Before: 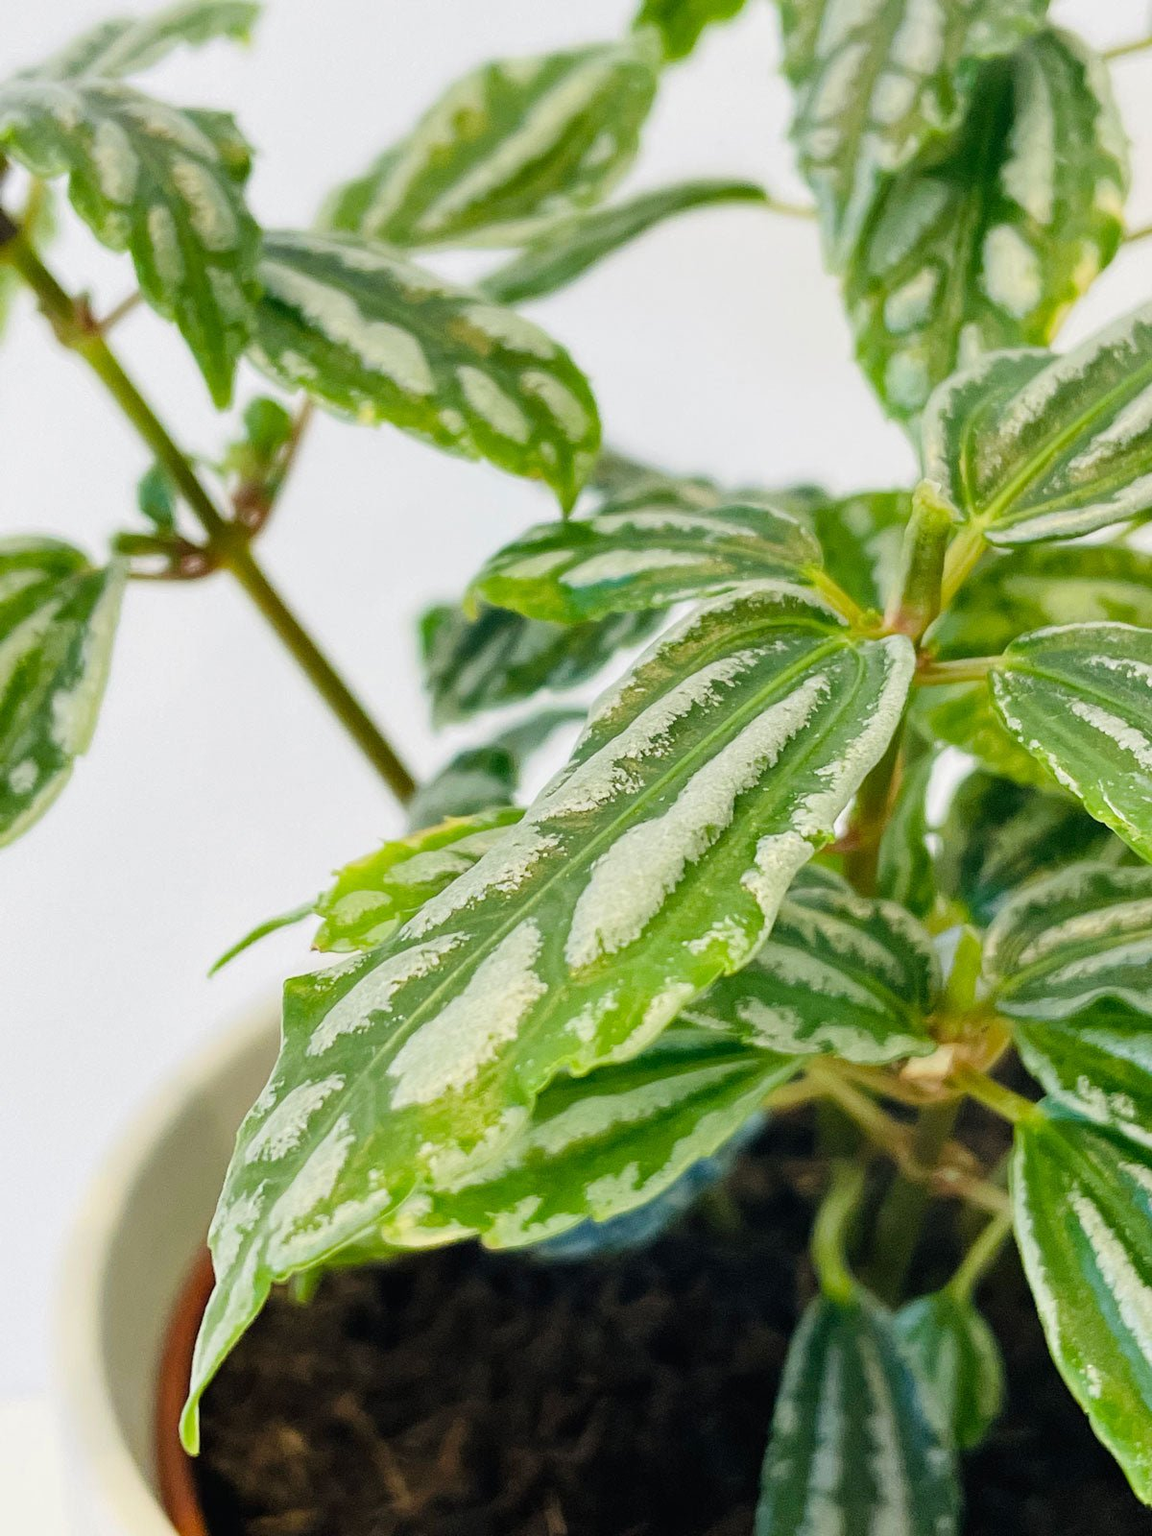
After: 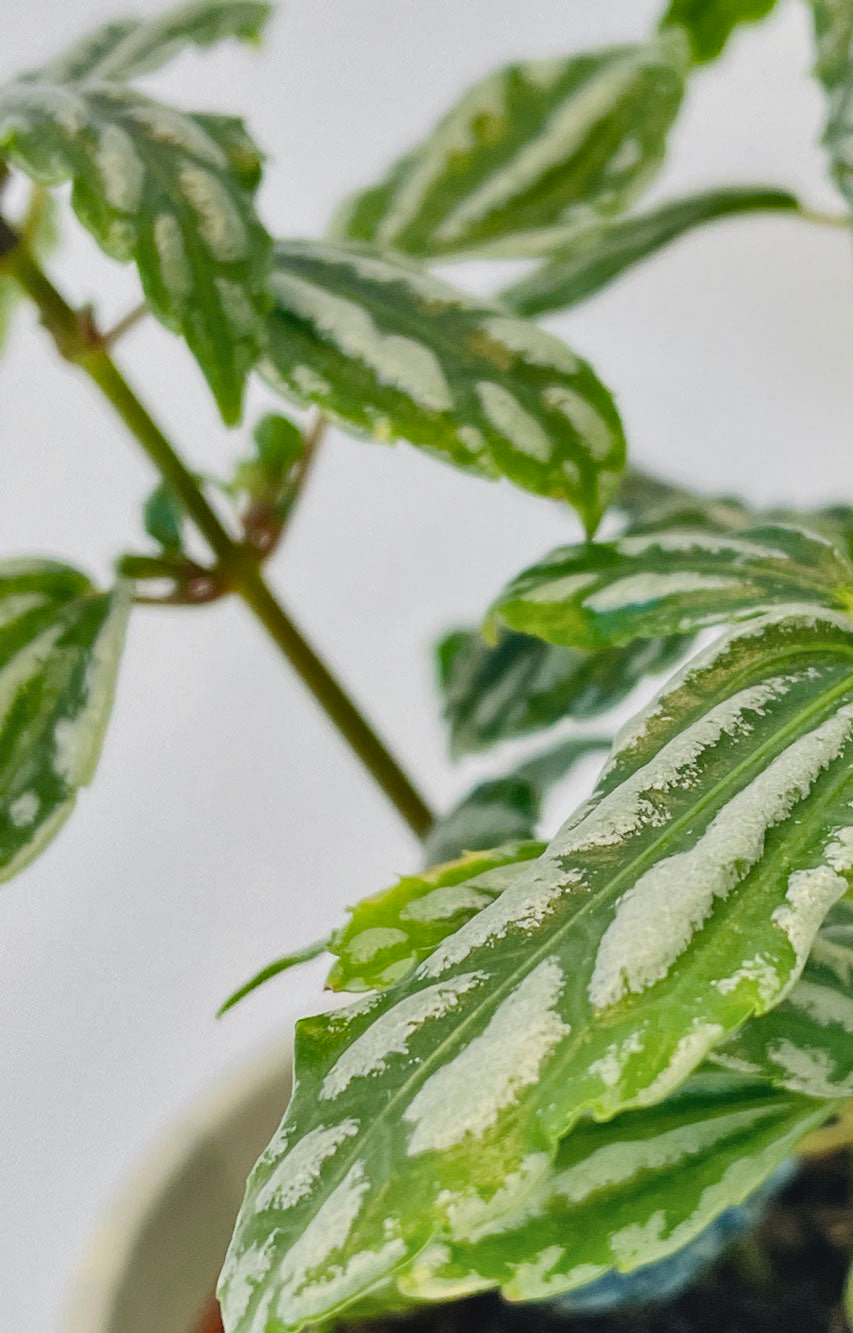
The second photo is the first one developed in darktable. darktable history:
crop: right 28.885%, bottom 16.626%
shadows and highlights: shadows 53, soften with gaussian
contrast brightness saturation: contrast -0.08, brightness -0.04, saturation -0.11
